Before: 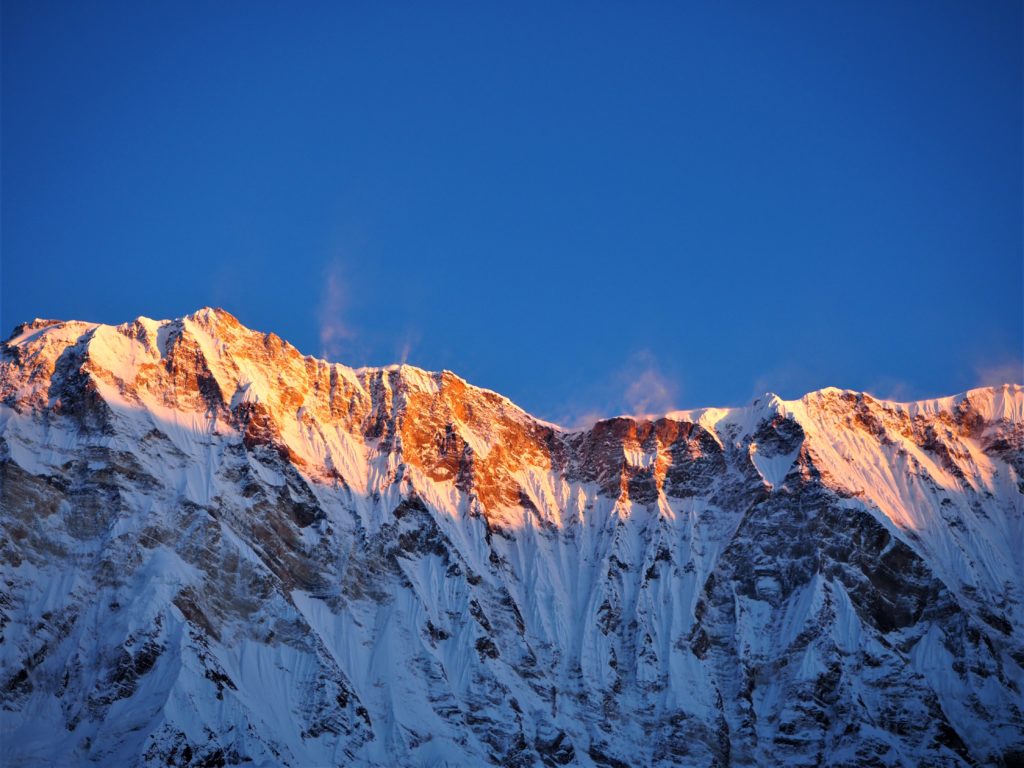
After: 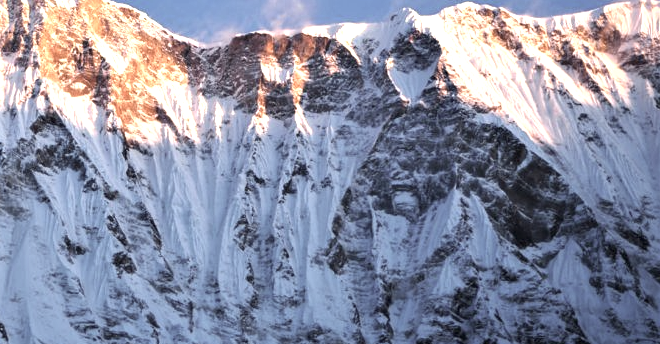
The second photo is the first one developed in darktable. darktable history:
color correction: saturation 0.5
crop and rotate: left 35.509%, top 50.238%, bottom 4.934%
exposure: black level correction 0, exposure 1.2 EV, compensate exposure bias true, compensate highlight preservation false
